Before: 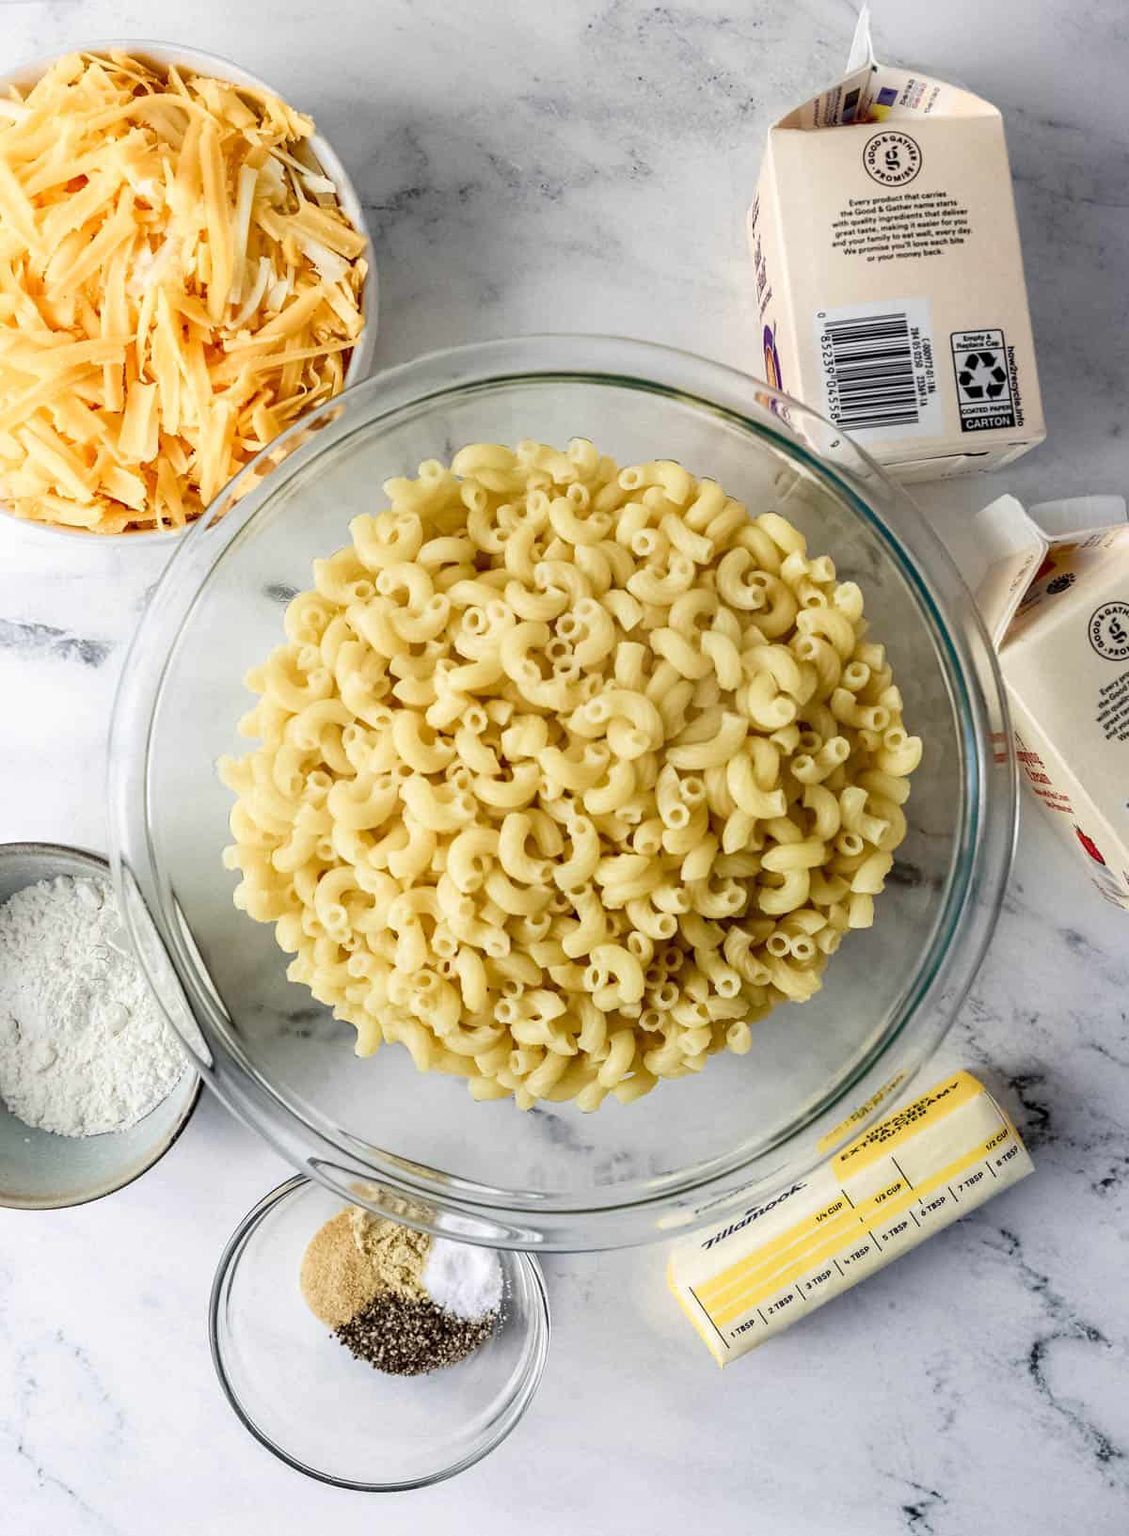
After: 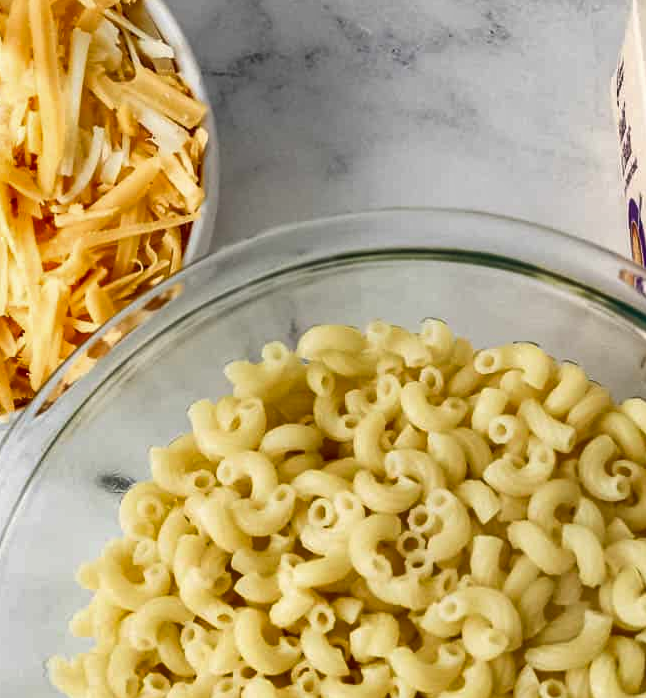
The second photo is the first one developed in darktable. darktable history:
crop: left 15.298%, top 9.062%, right 30.824%, bottom 48.192%
shadows and highlights: shadows 58.75, soften with gaussian
